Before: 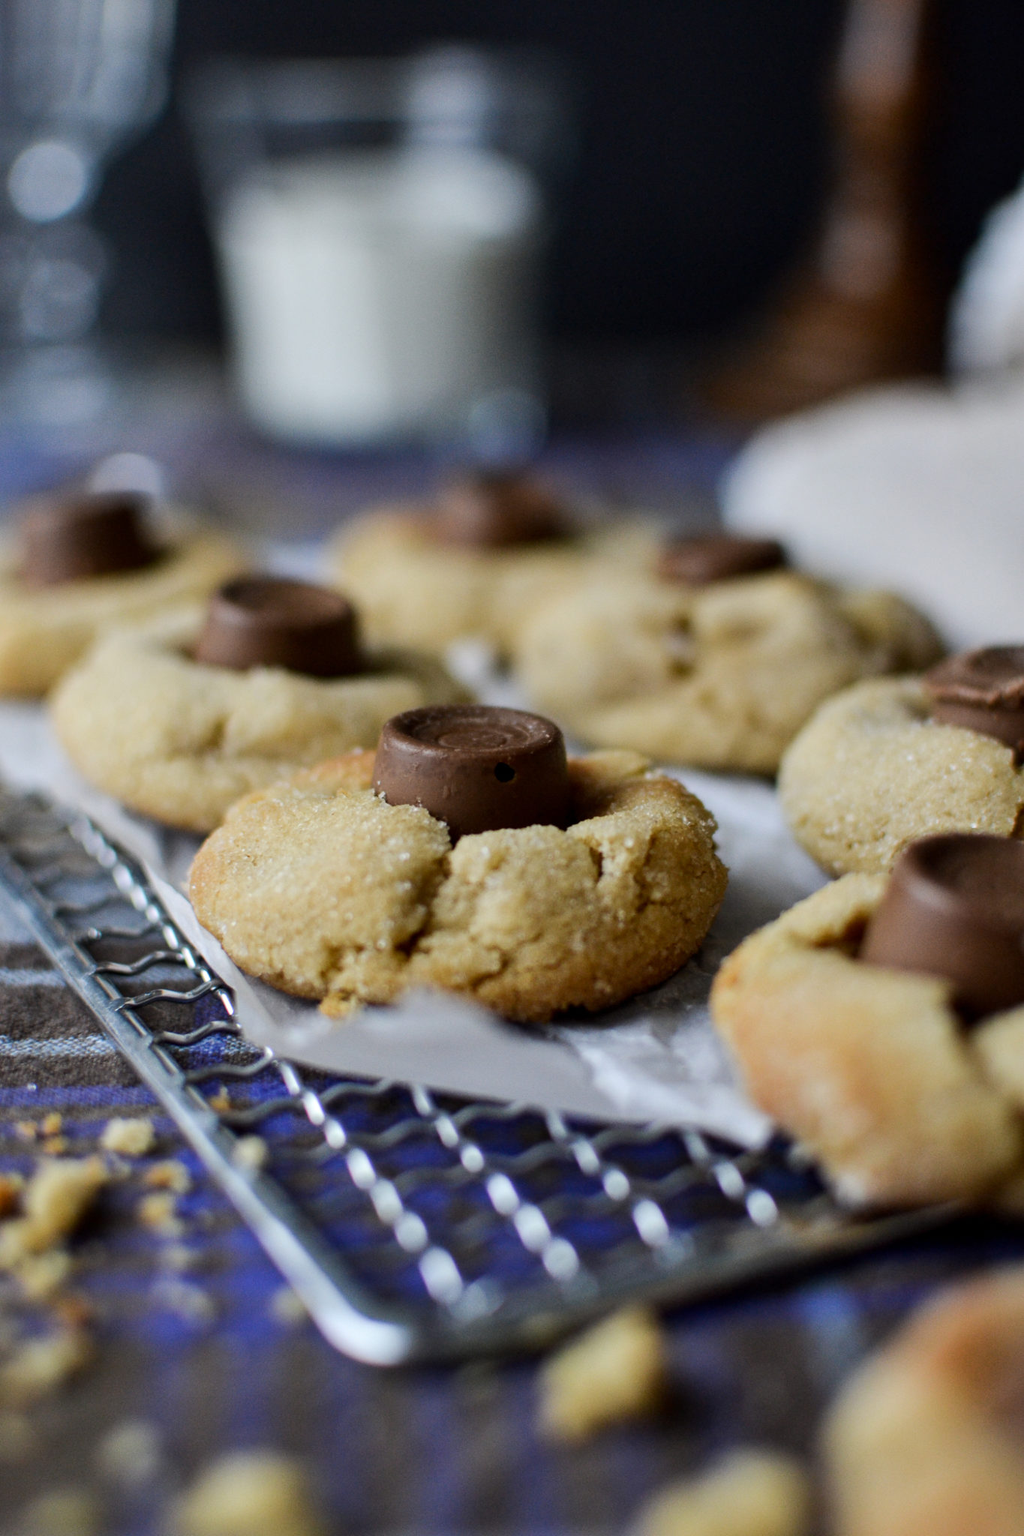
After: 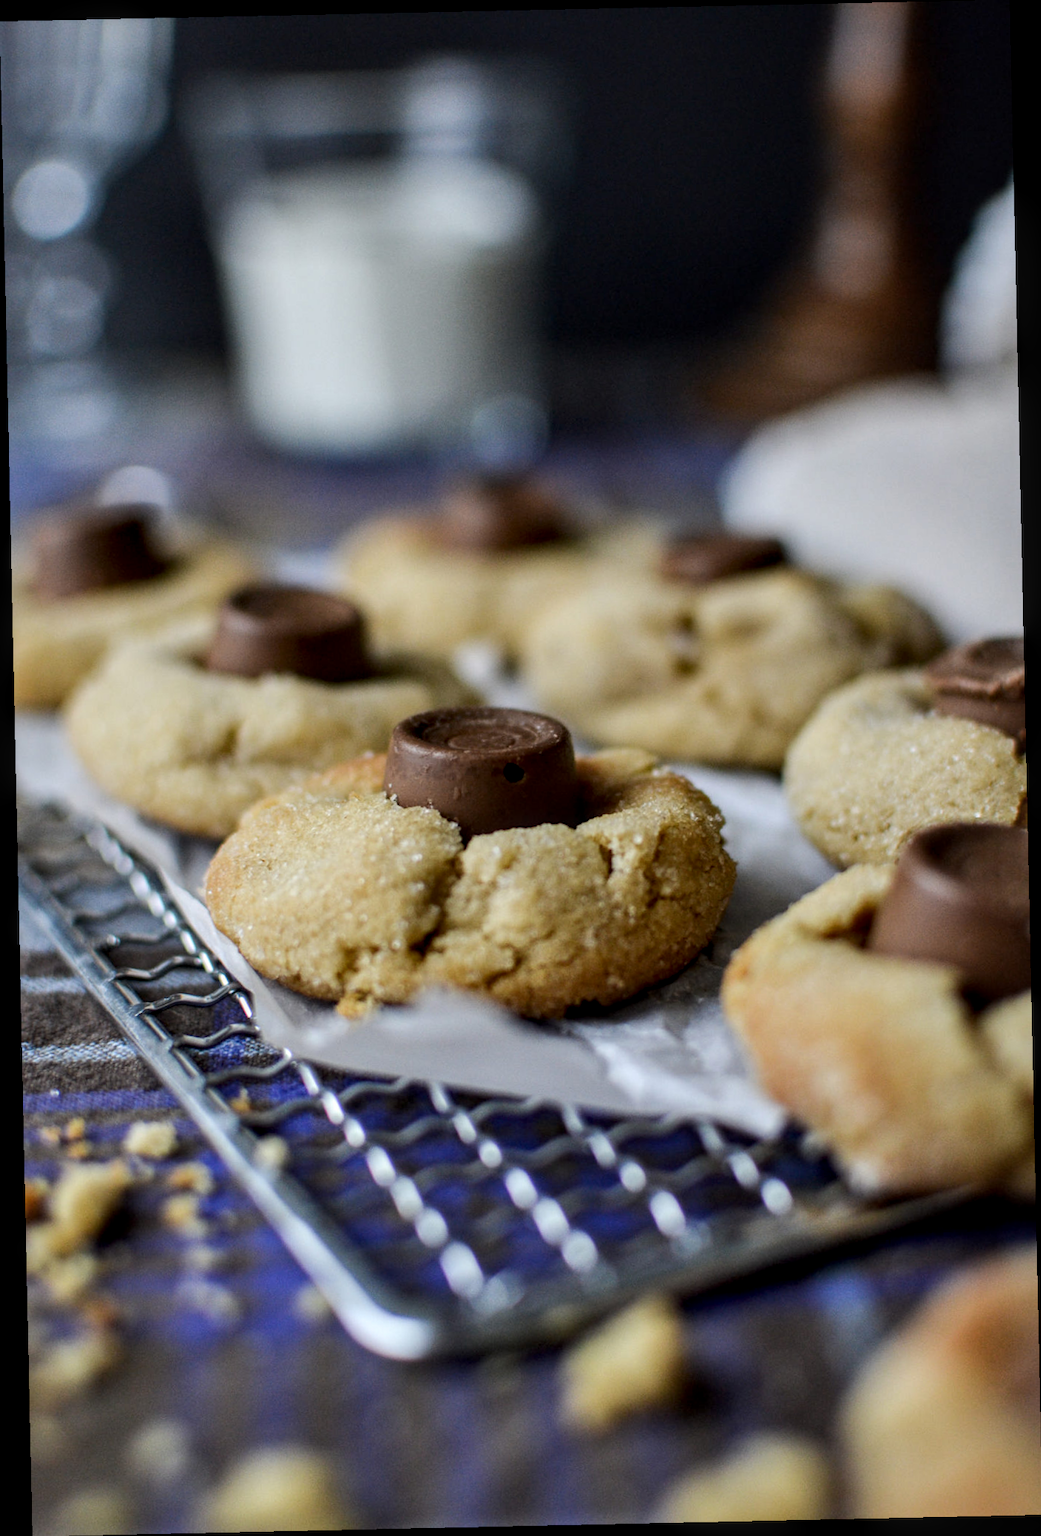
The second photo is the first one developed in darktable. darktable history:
rotate and perspective: rotation -1.24°, automatic cropping off
local contrast: detail 130%
